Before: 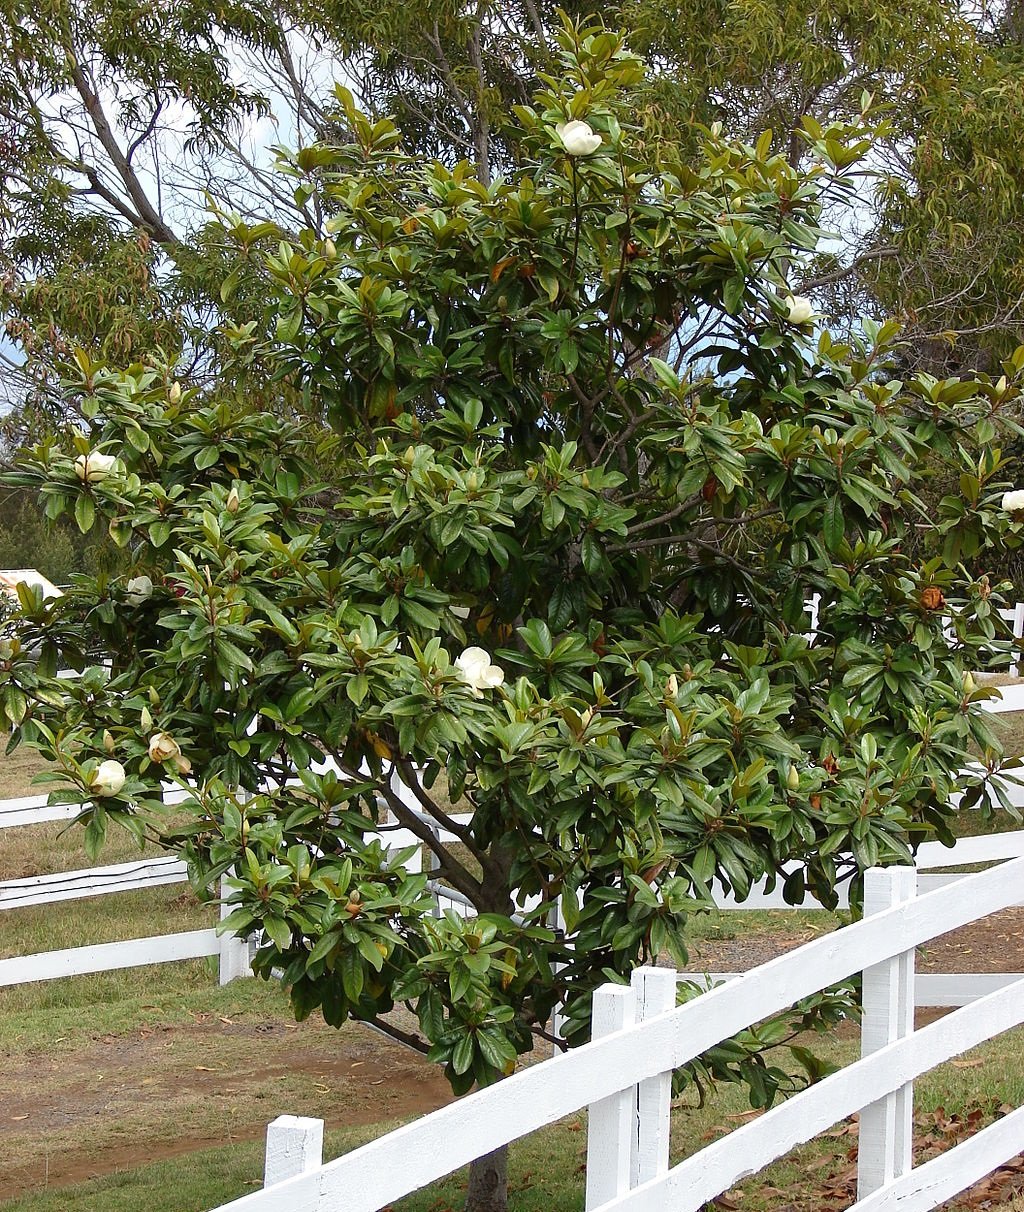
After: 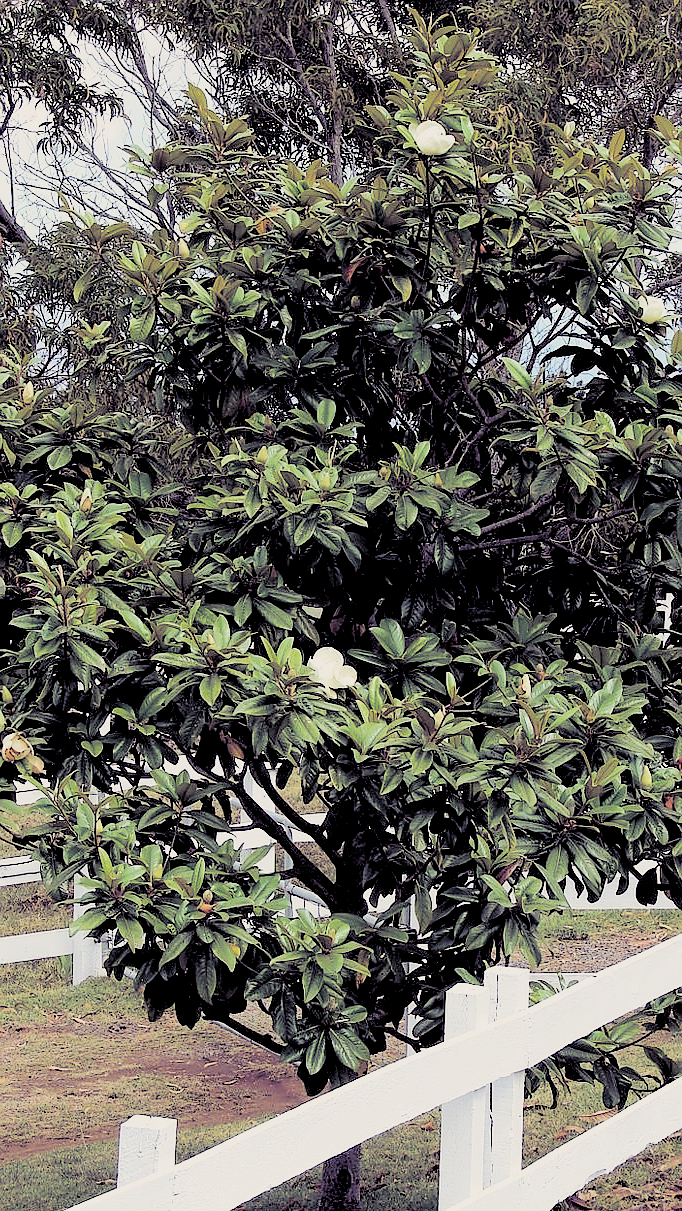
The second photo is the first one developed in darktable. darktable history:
crop and rotate: left 14.436%, right 18.898%
split-toning: shadows › hue 255.6°, shadows › saturation 0.66, highlights › hue 43.2°, highlights › saturation 0.68, balance -50.1
sharpen: radius 0.969, amount 0.604
filmic rgb: black relative exposure -5 EV, hardness 2.88, contrast 1.4, highlights saturation mix -30%
rgb levels: levels [[0.027, 0.429, 0.996], [0, 0.5, 1], [0, 0.5, 1]]
